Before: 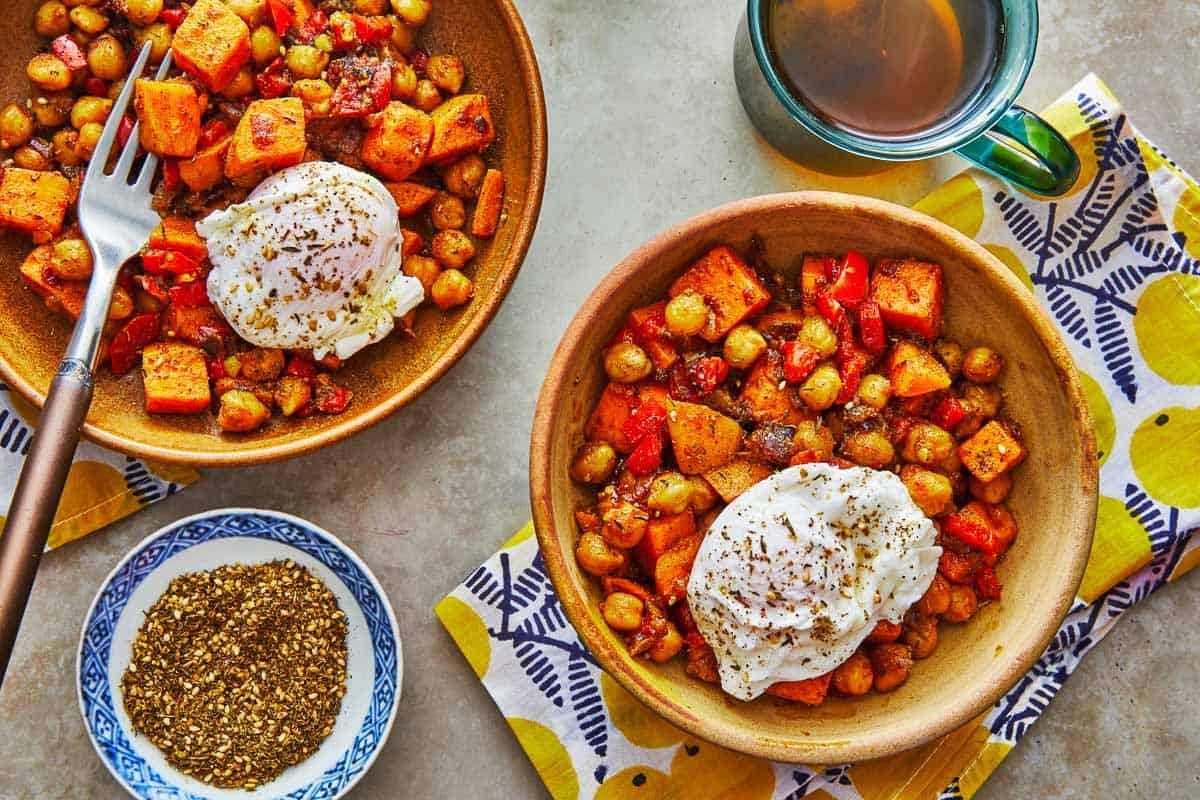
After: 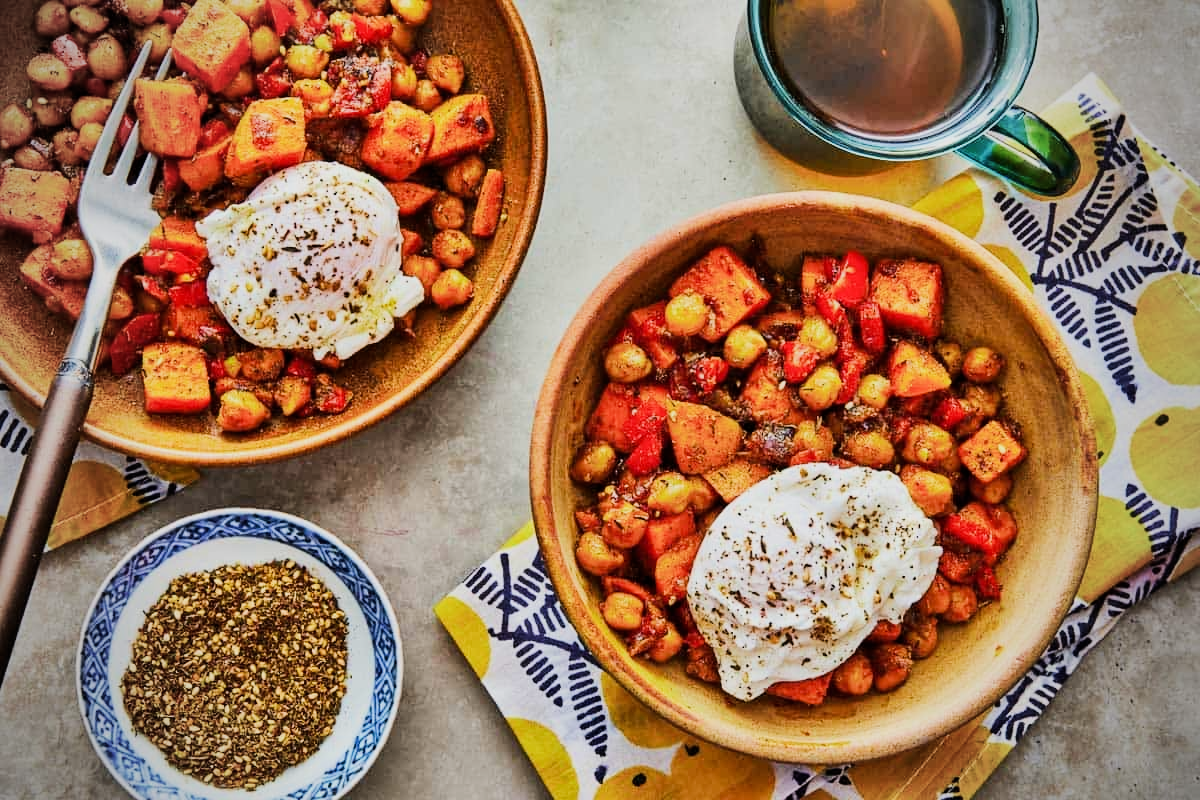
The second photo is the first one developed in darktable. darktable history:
vignetting: fall-off start 73.04%
tone equalizer: -8 EV -0.775 EV, -7 EV -0.671 EV, -6 EV -0.584 EV, -5 EV -0.369 EV, -3 EV 0.4 EV, -2 EV 0.6 EV, -1 EV 0.694 EV, +0 EV 0.765 EV, edges refinement/feathering 500, mask exposure compensation -1.57 EV, preserve details no
filmic rgb: black relative exposure -16 EV, white relative exposure 6.13 EV, hardness 5.22
